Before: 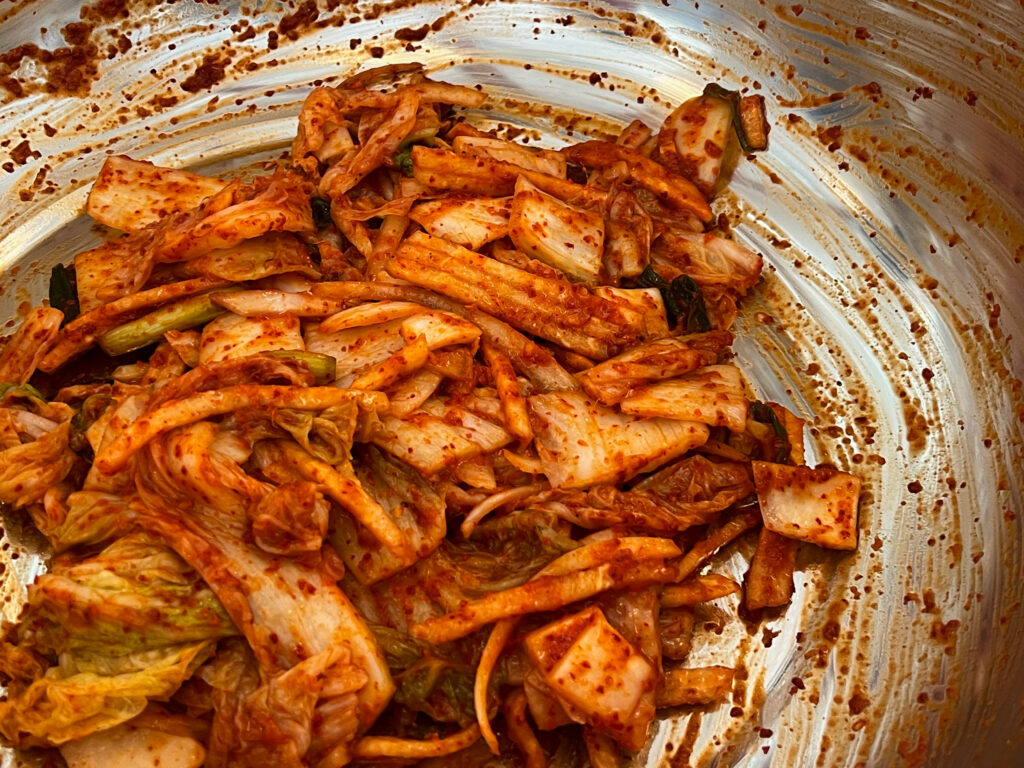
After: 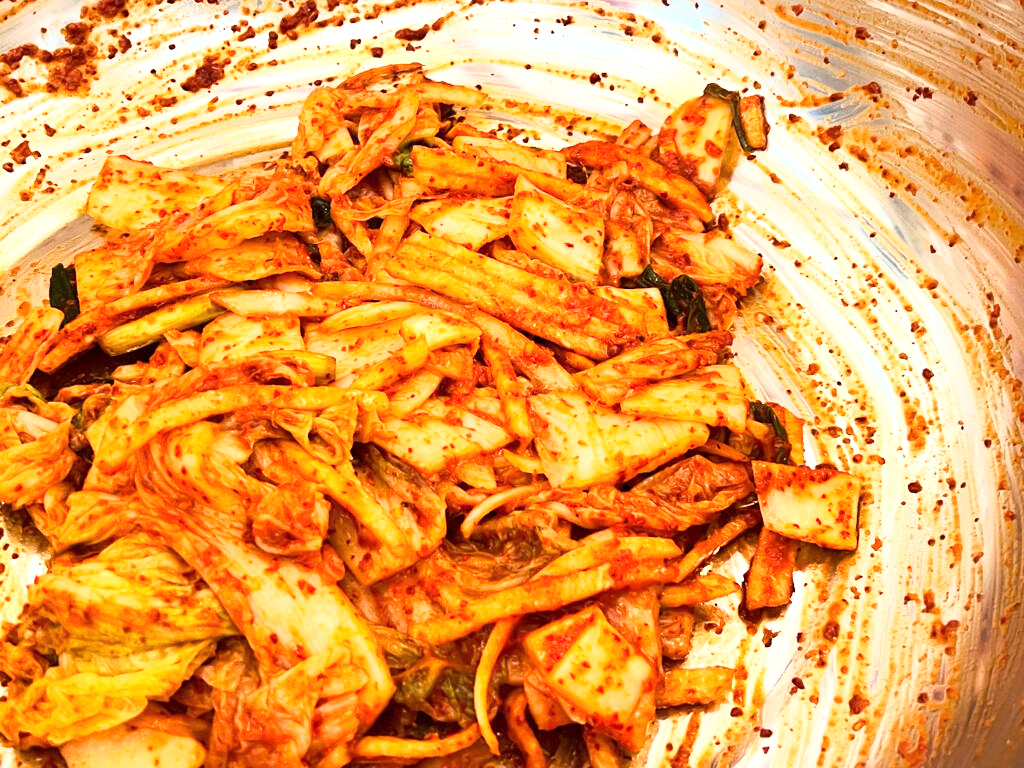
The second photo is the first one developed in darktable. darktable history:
exposure: exposure 0.785 EV, compensate highlight preservation false
base curve: curves: ch0 [(0, 0) (0.018, 0.026) (0.143, 0.37) (0.33, 0.731) (0.458, 0.853) (0.735, 0.965) (0.905, 0.986) (1, 1)]
